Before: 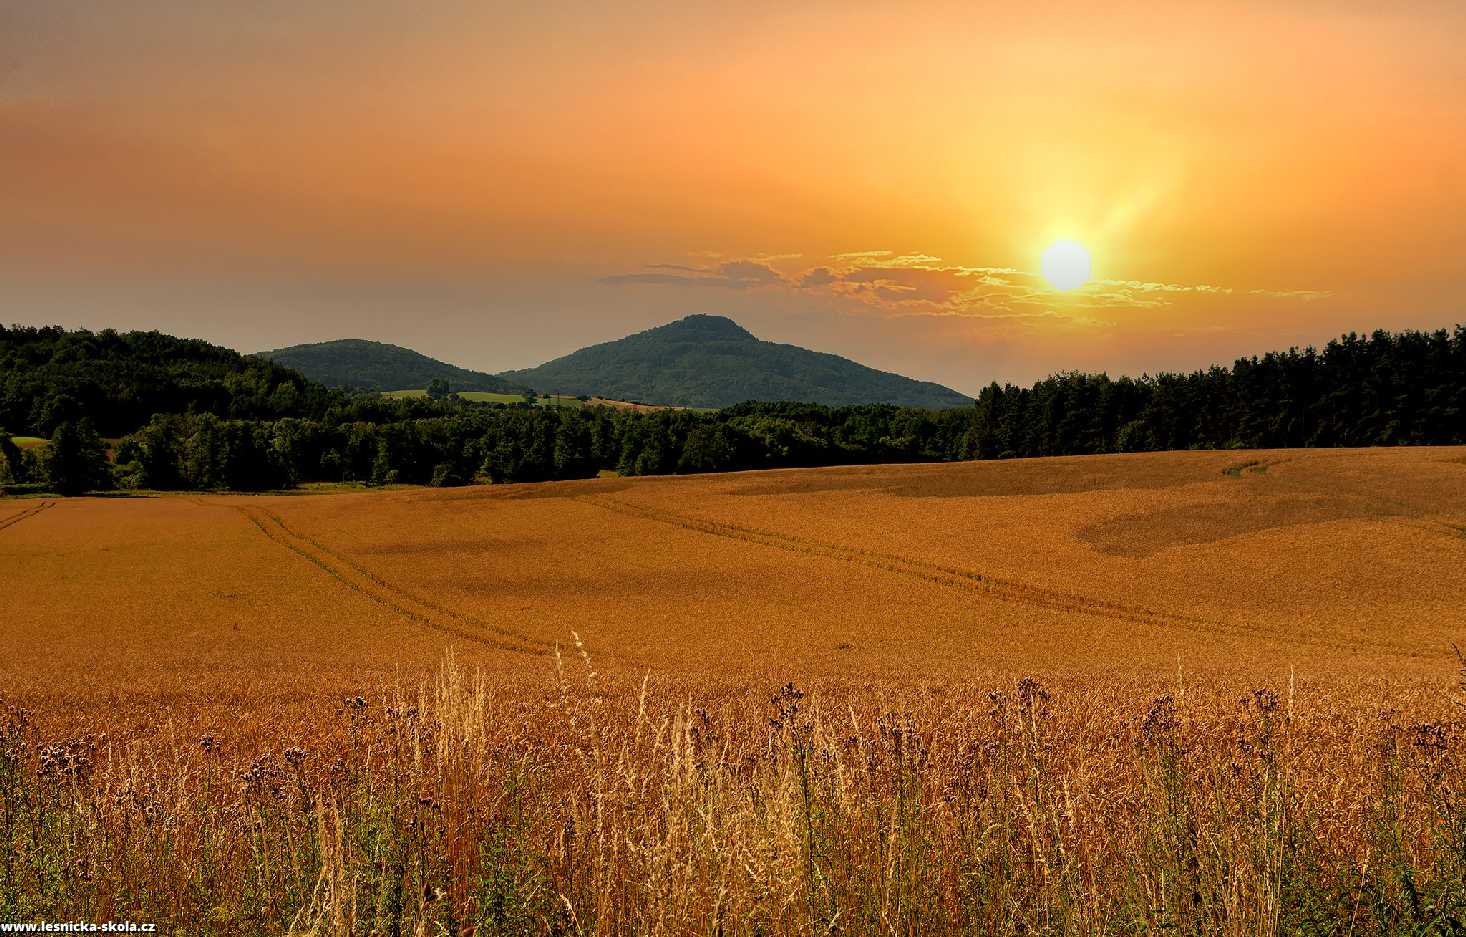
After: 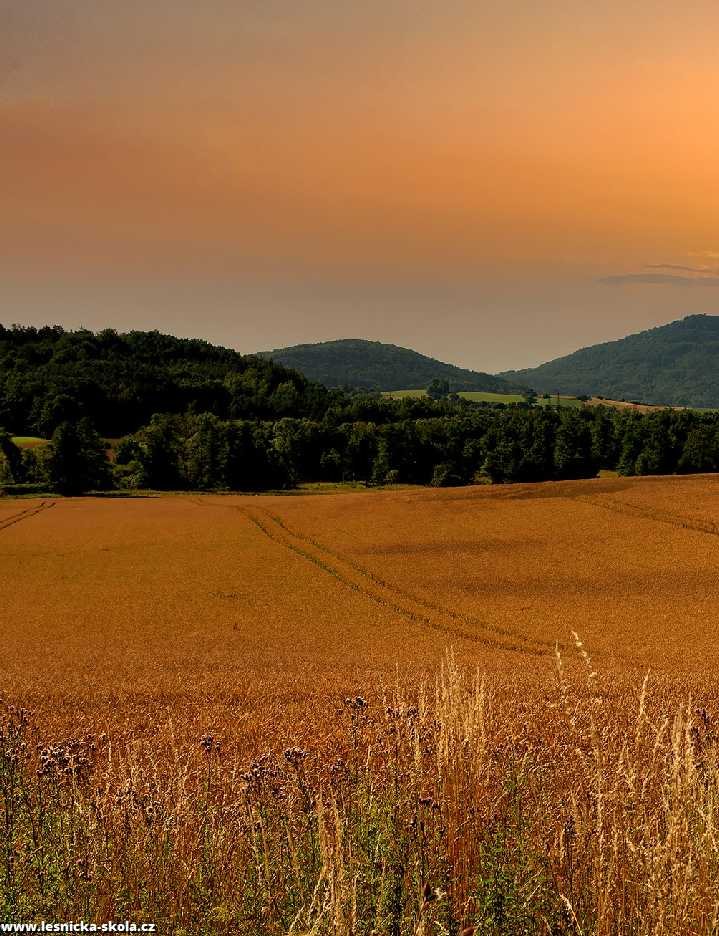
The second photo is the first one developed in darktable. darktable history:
crop and rotate: left 0.016%, top 0%, right 50.906%
